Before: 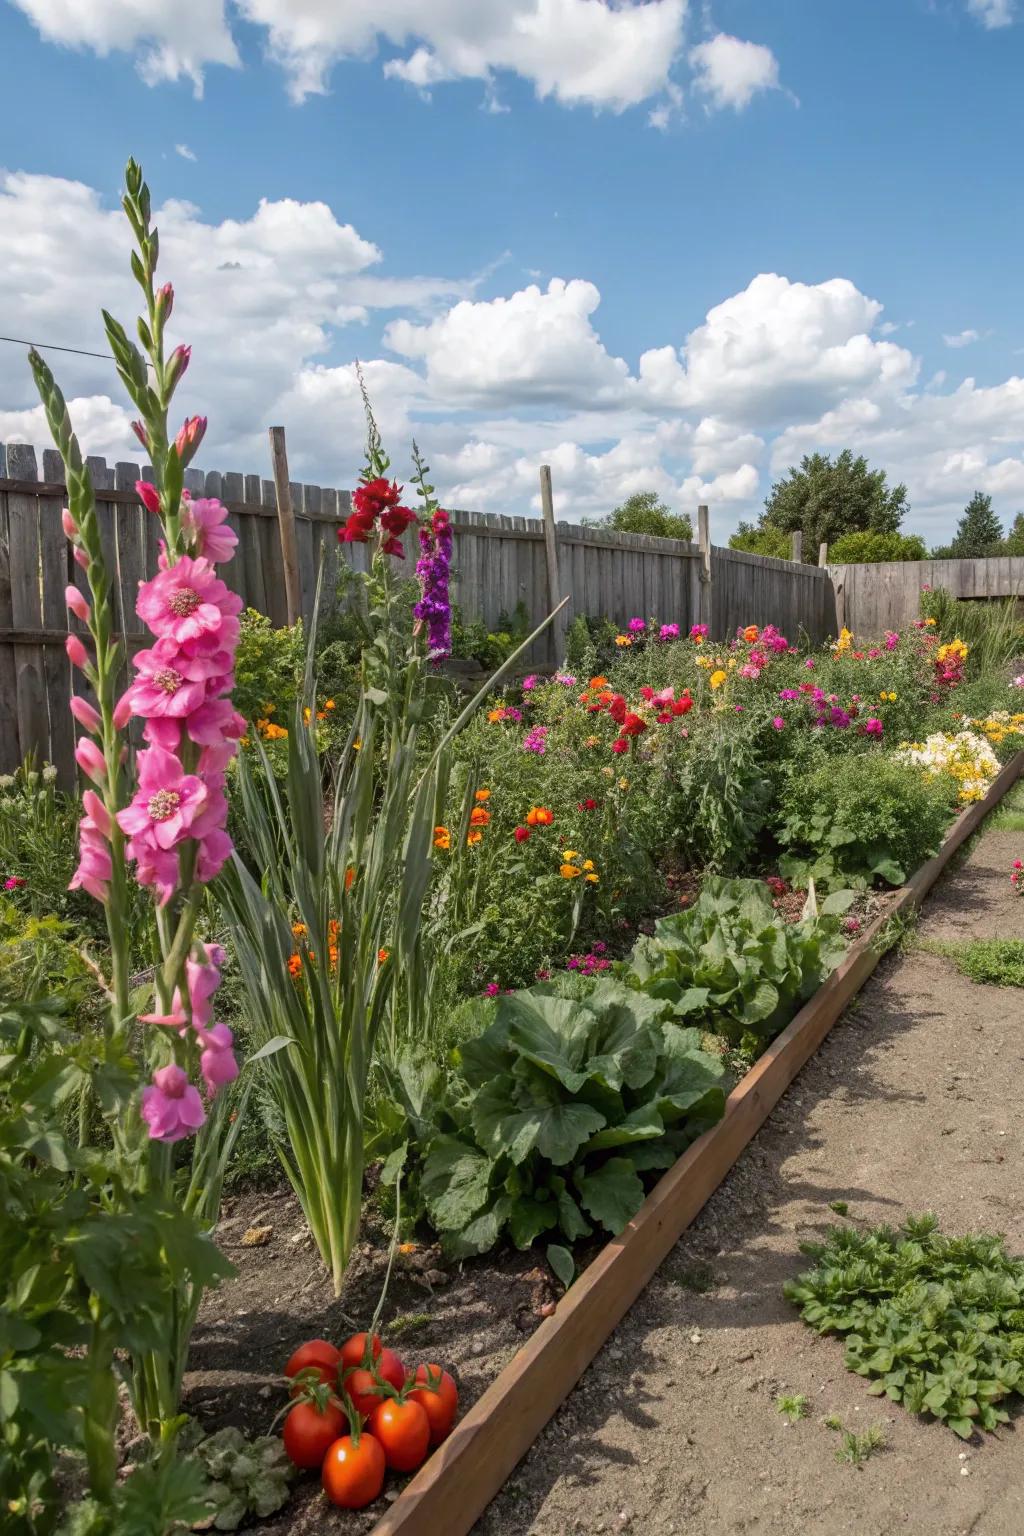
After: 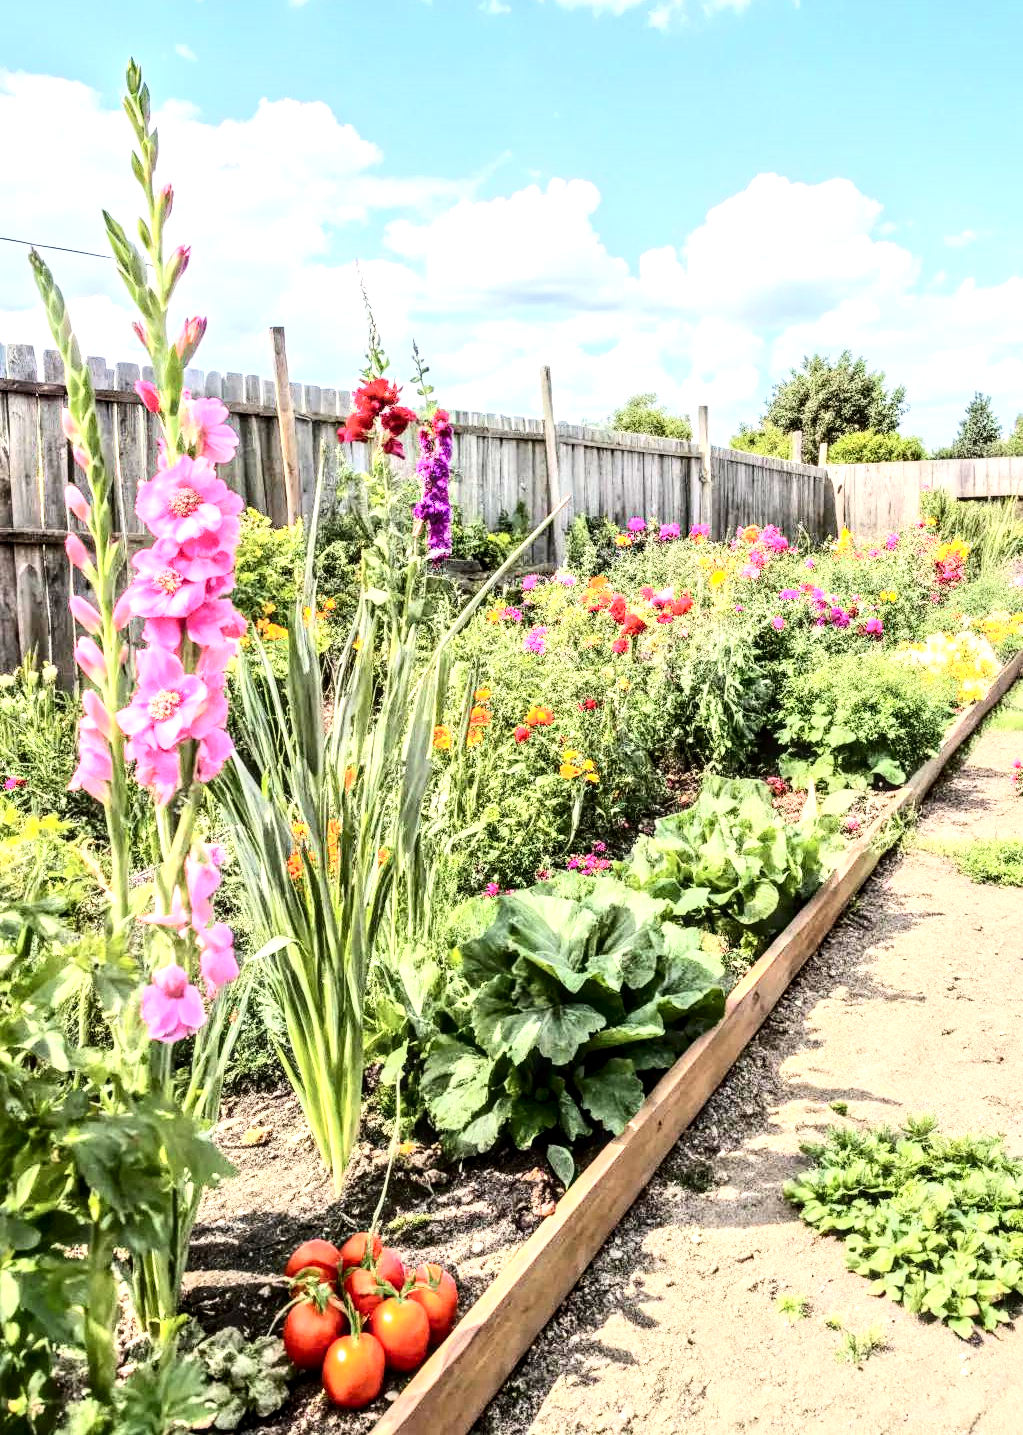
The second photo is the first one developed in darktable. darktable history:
exposure: exposure 0.605 EV, compensate exposure bias true, compensate highlight preservation false
tone equalizer: -7 EV 0.146 EV, -6 EV 0.567 EV, -5 EV 1.14 EV, -4 EV 1.3 EV, -3 EV 1.17 EV, -2 EV 0.6 EV, -1 EV 0.157 EV, smoothing diameter 2.07%, edges refinement/feathering 18.09, mask exposure compensation -1.57 EV, filter diffusion 5
local contrast: detail 142%
crop and rotate: top 6.524%
contrast brightness saturation: contrast 0.392, brightness 0.111
